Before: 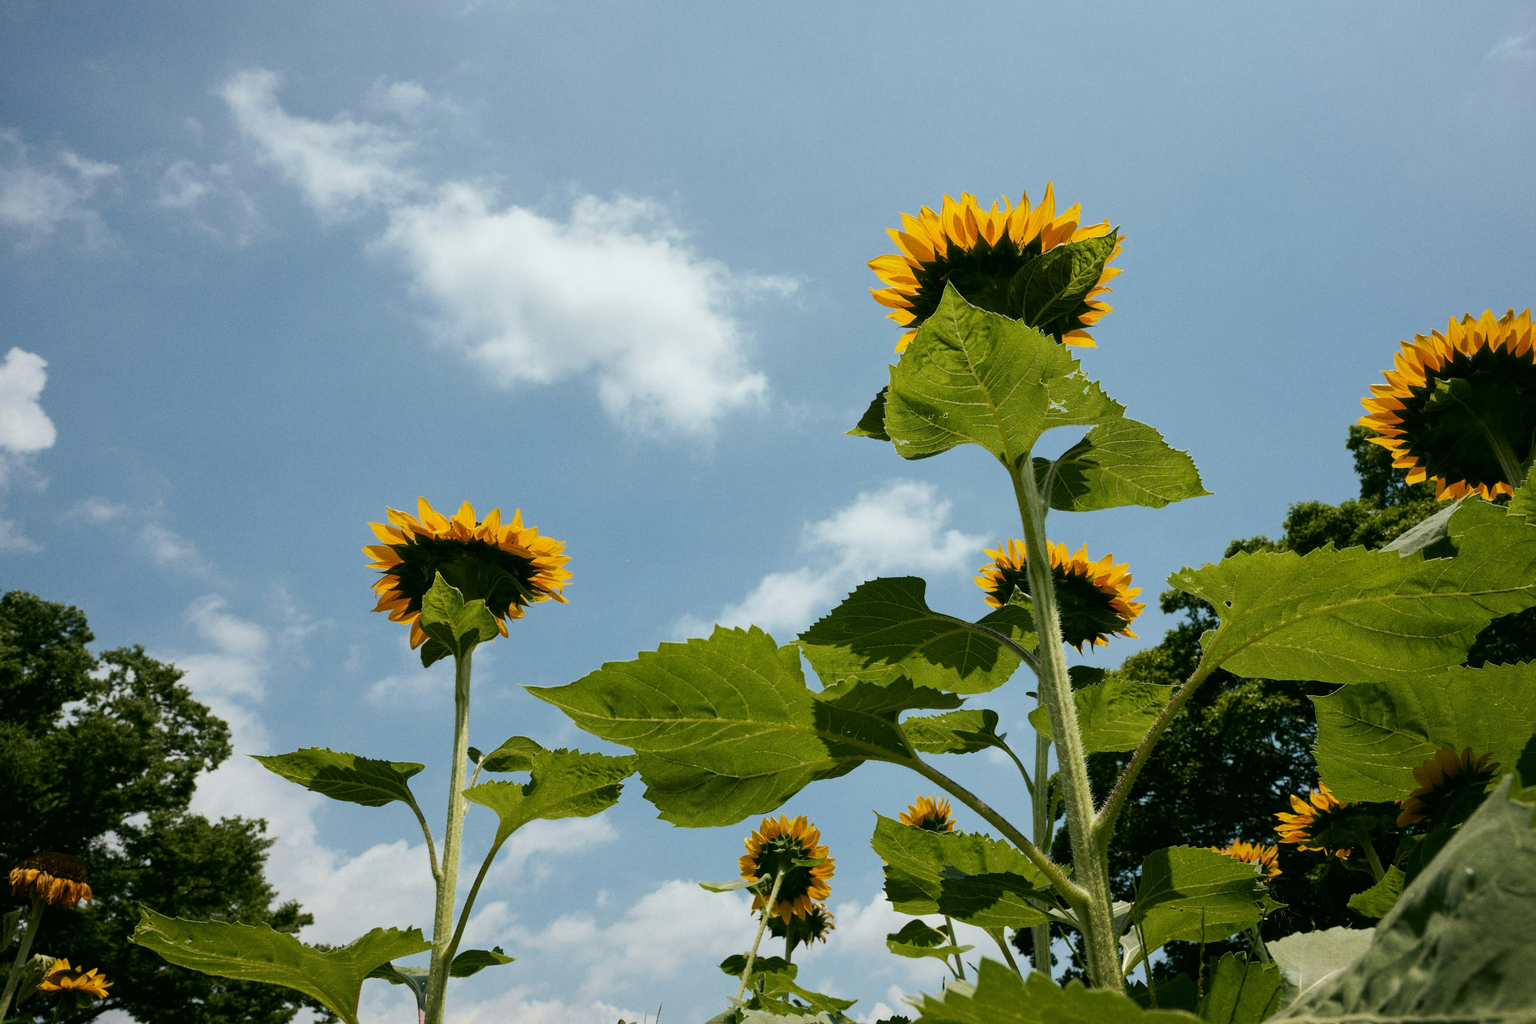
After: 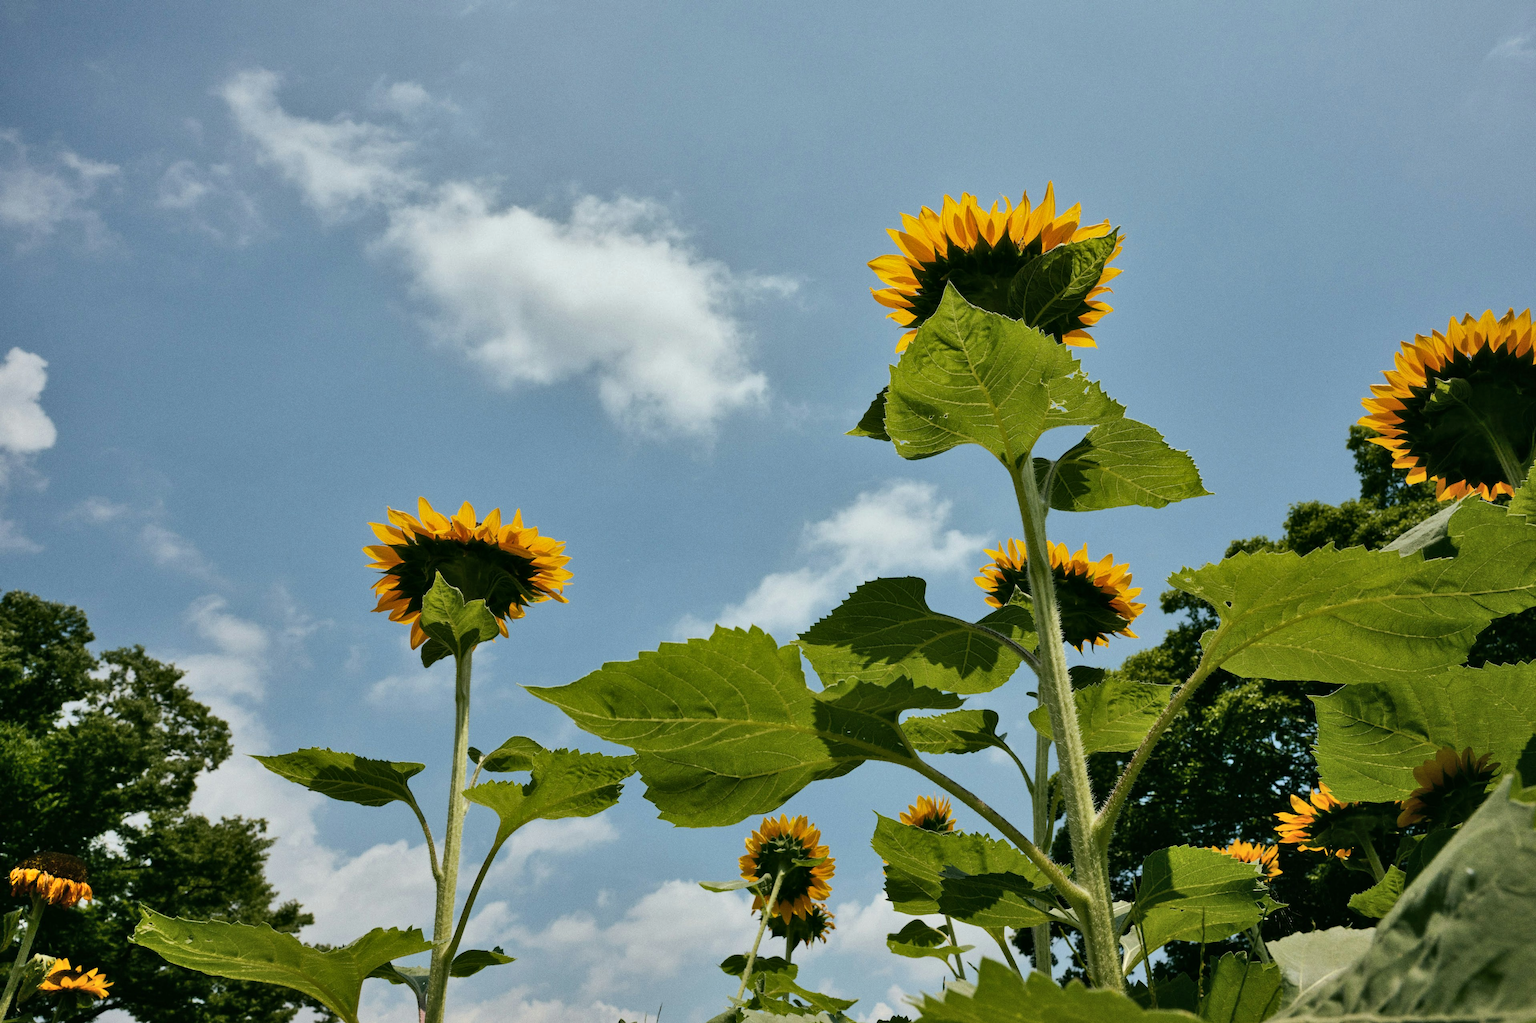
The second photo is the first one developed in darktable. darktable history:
shadows and highlights: shadows 52.79, highlights color adjustment 0.823%, soften with gaussian
